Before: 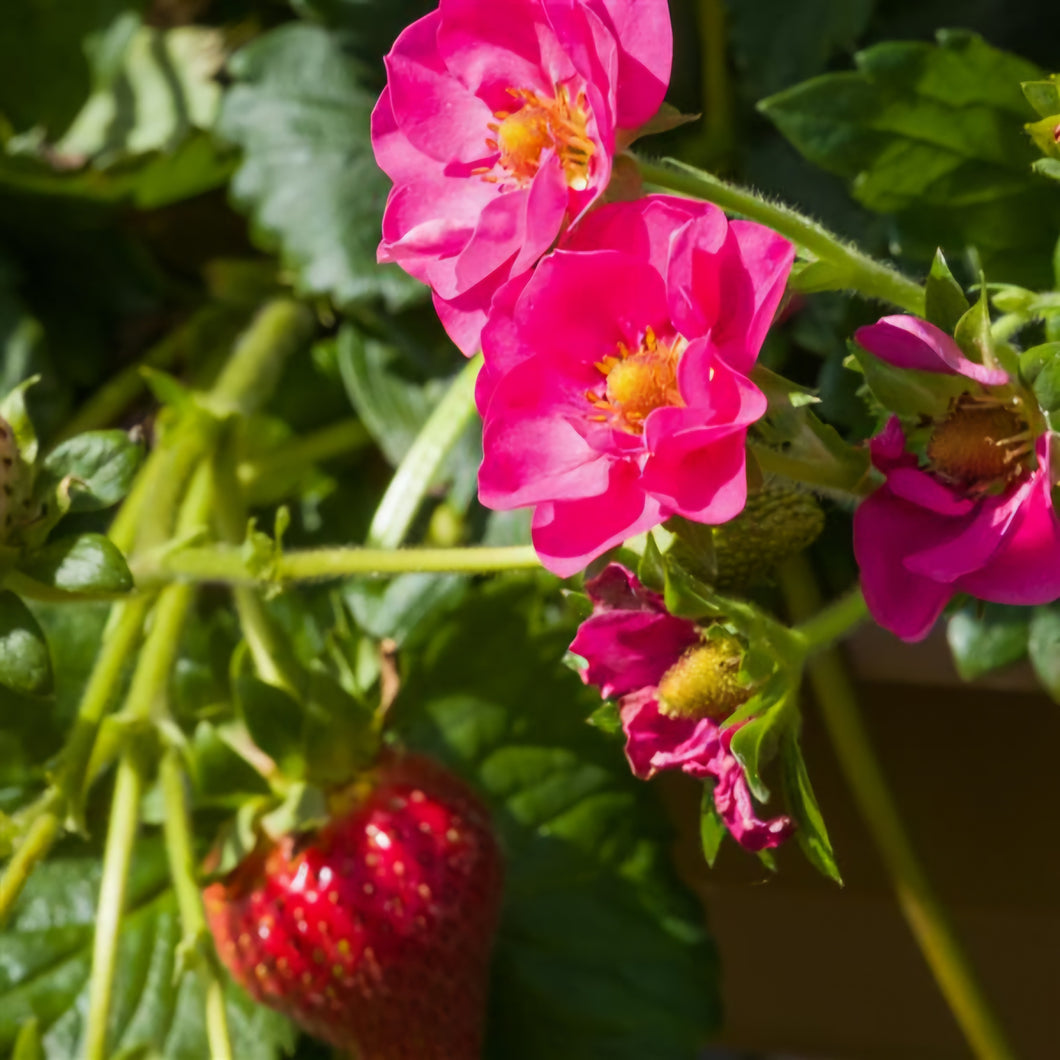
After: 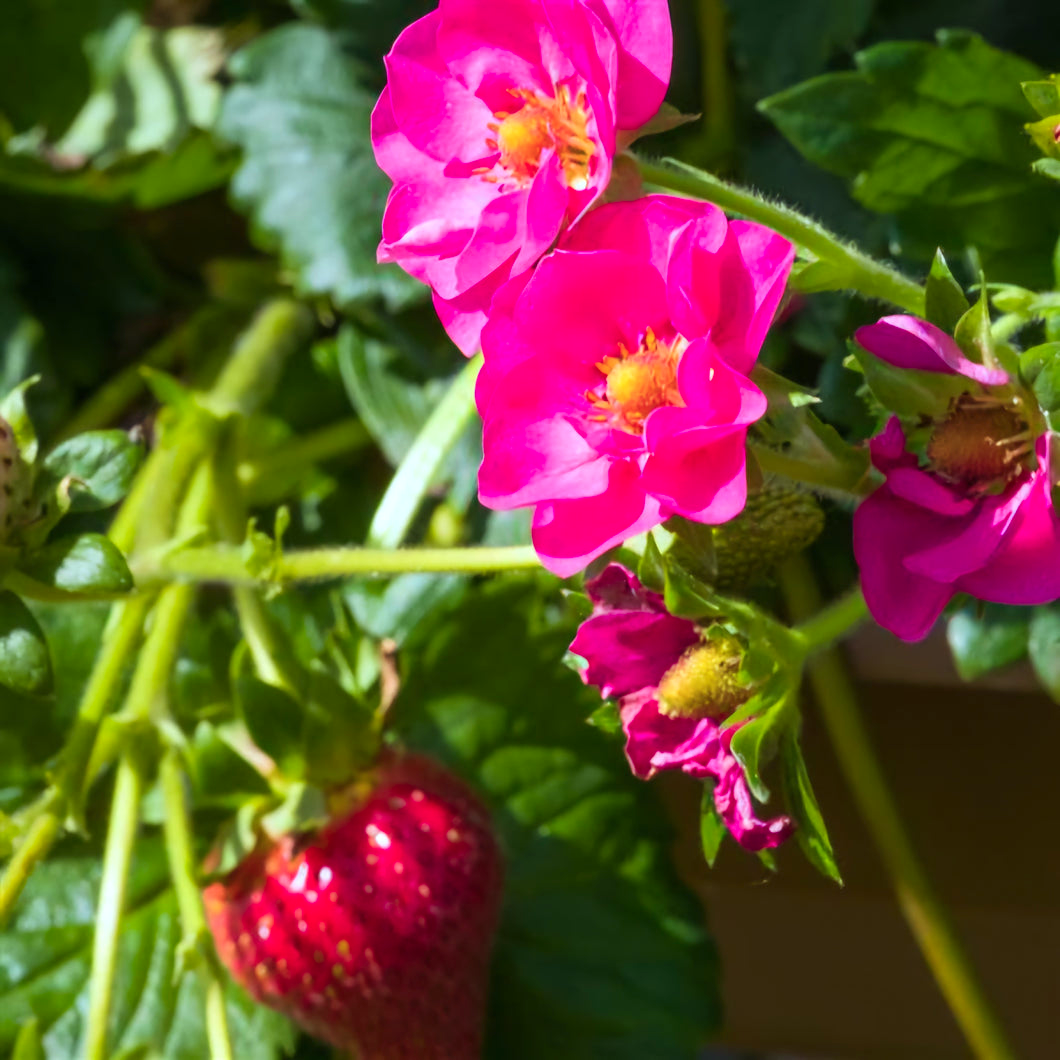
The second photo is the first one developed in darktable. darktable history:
color calibration: output R [0.972, 0.068, -0.094, 0], output G [-0.178, 1.216, -0.086, 0], output B [0.095, -0.136, 0.98, 0], illuminant custom, x 0.371, y 0.381, temperature 4283.16 K
exposure: exposure 0.3 EV, compensate highlight preservation false
